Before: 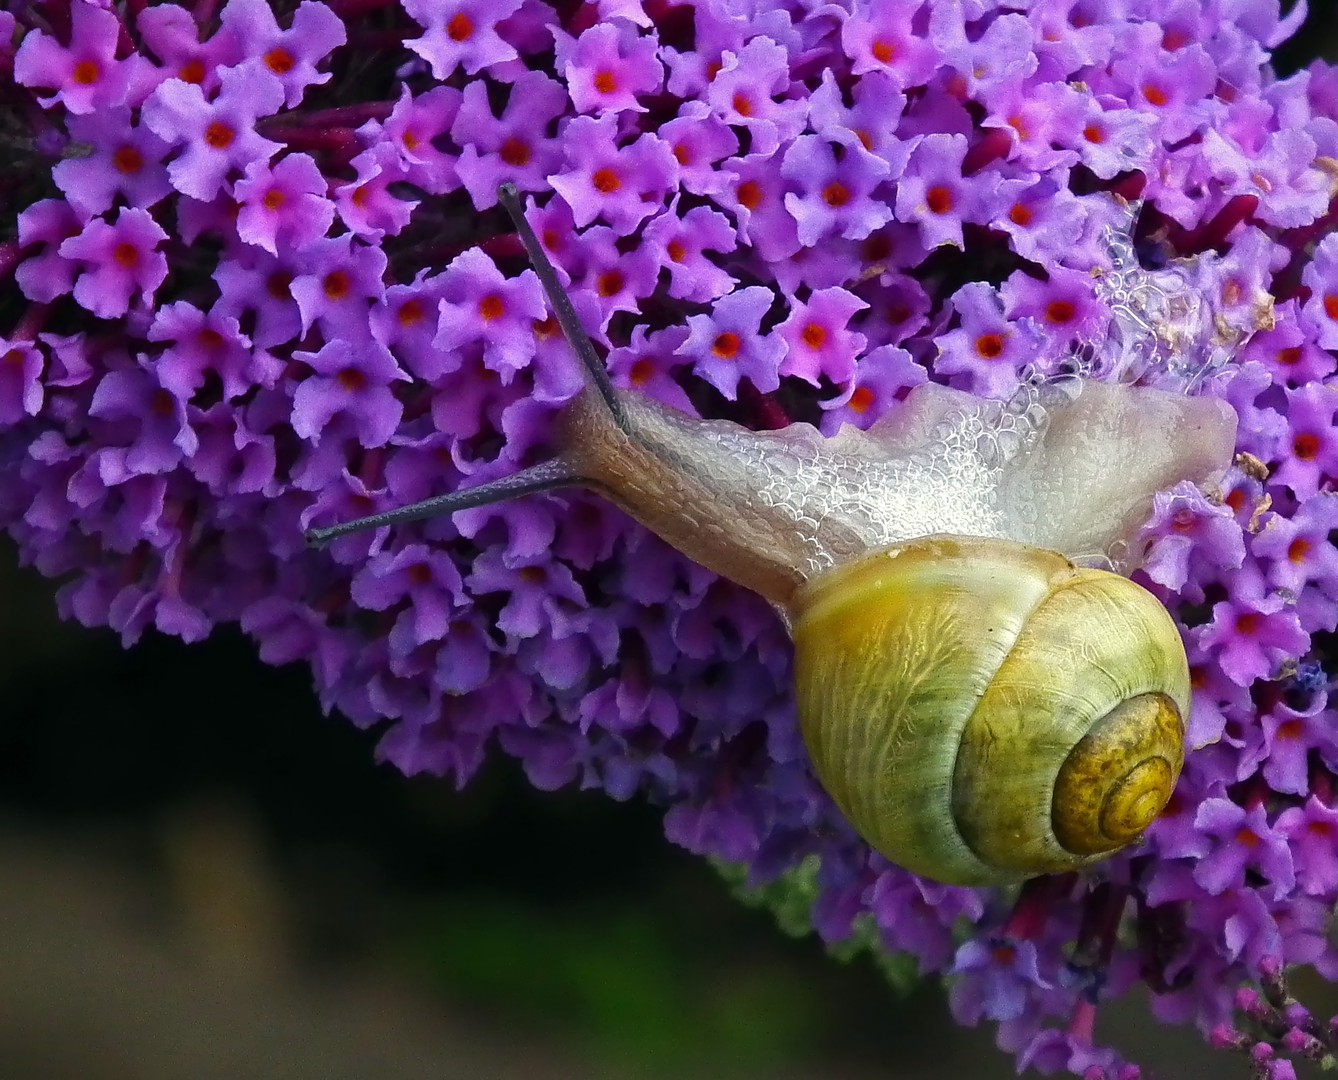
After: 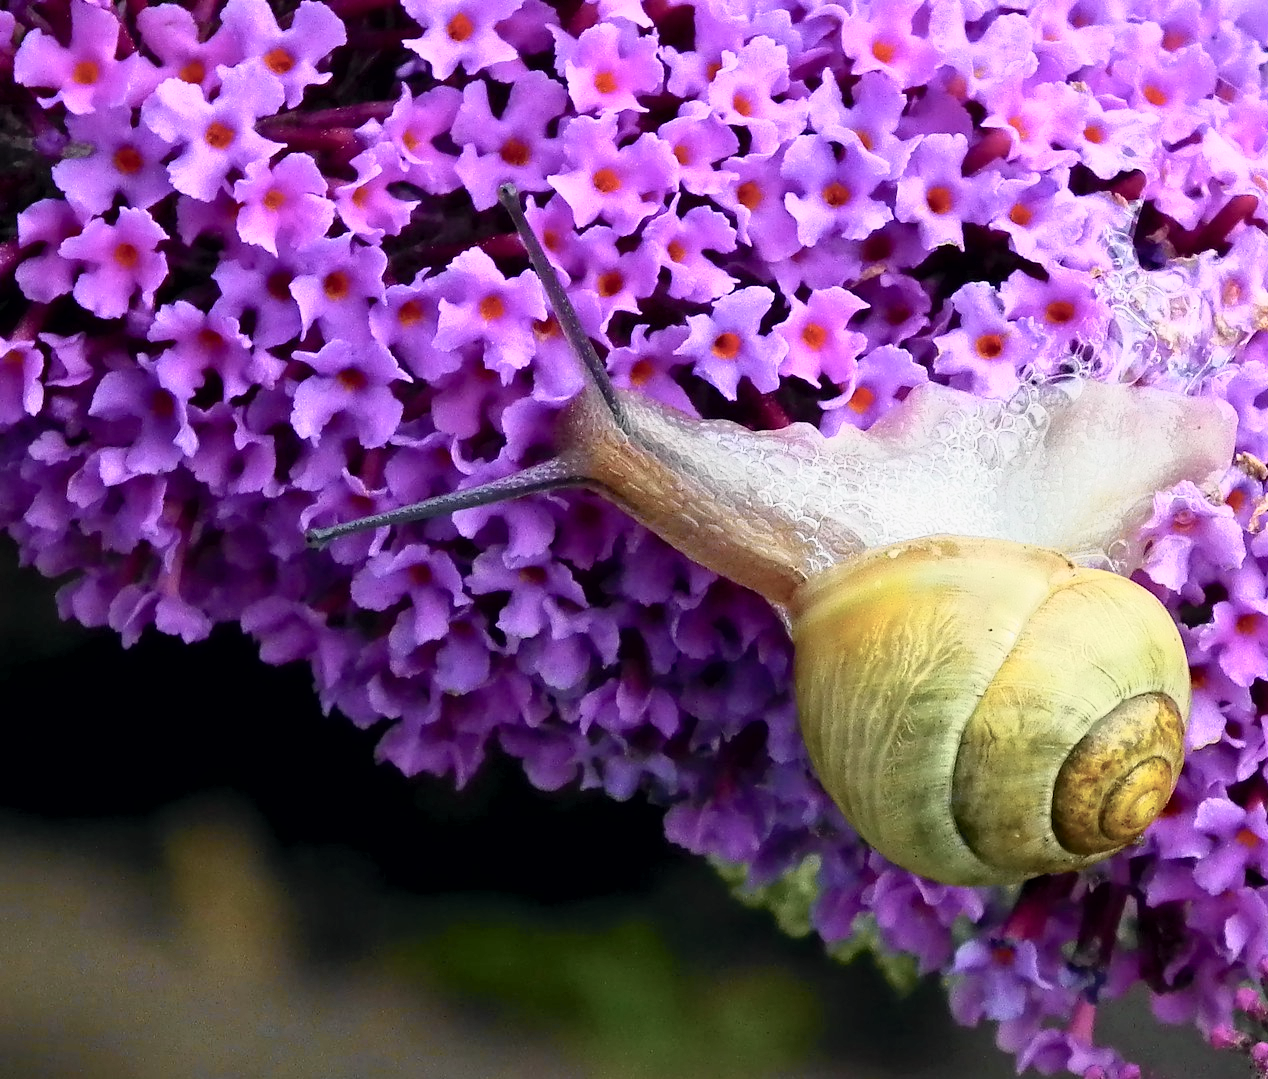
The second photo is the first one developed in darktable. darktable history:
contrast brightness saturation: contrast 0.14, brightness 0.21
crop and rotate: right 5.167%
exposure: black level correction 0.004, exposure 0.014 EV, compensate highlight preservation false
tone curve: curves: ch0 [(0, 0) (0.105, 0.08) (0.195, 0.18) (0.283, 0.288) (0.384, 0.419) (0.485, 0.531) (0.638, 0.69) (0.795, 0.879) (1, 0.977)]; ch1 [(0, 0) (0.161, 0.092) (0.35, 0.33) (0.379, 0.401) (0.456, 0.469) (0.498, 0.503) (0.531, 0.537) (0.596, 0.621) (0.635, 0.655) (1, 1)]; ch2 [(0, 0) (0.371, 0.362) (0.437, 0.437) (0.483, 0.484) (0.53, 0.515) (0.56, 0.58) (0.622, 0.606) (1, 1)], color space Lab, independent channels, preserve colors none
